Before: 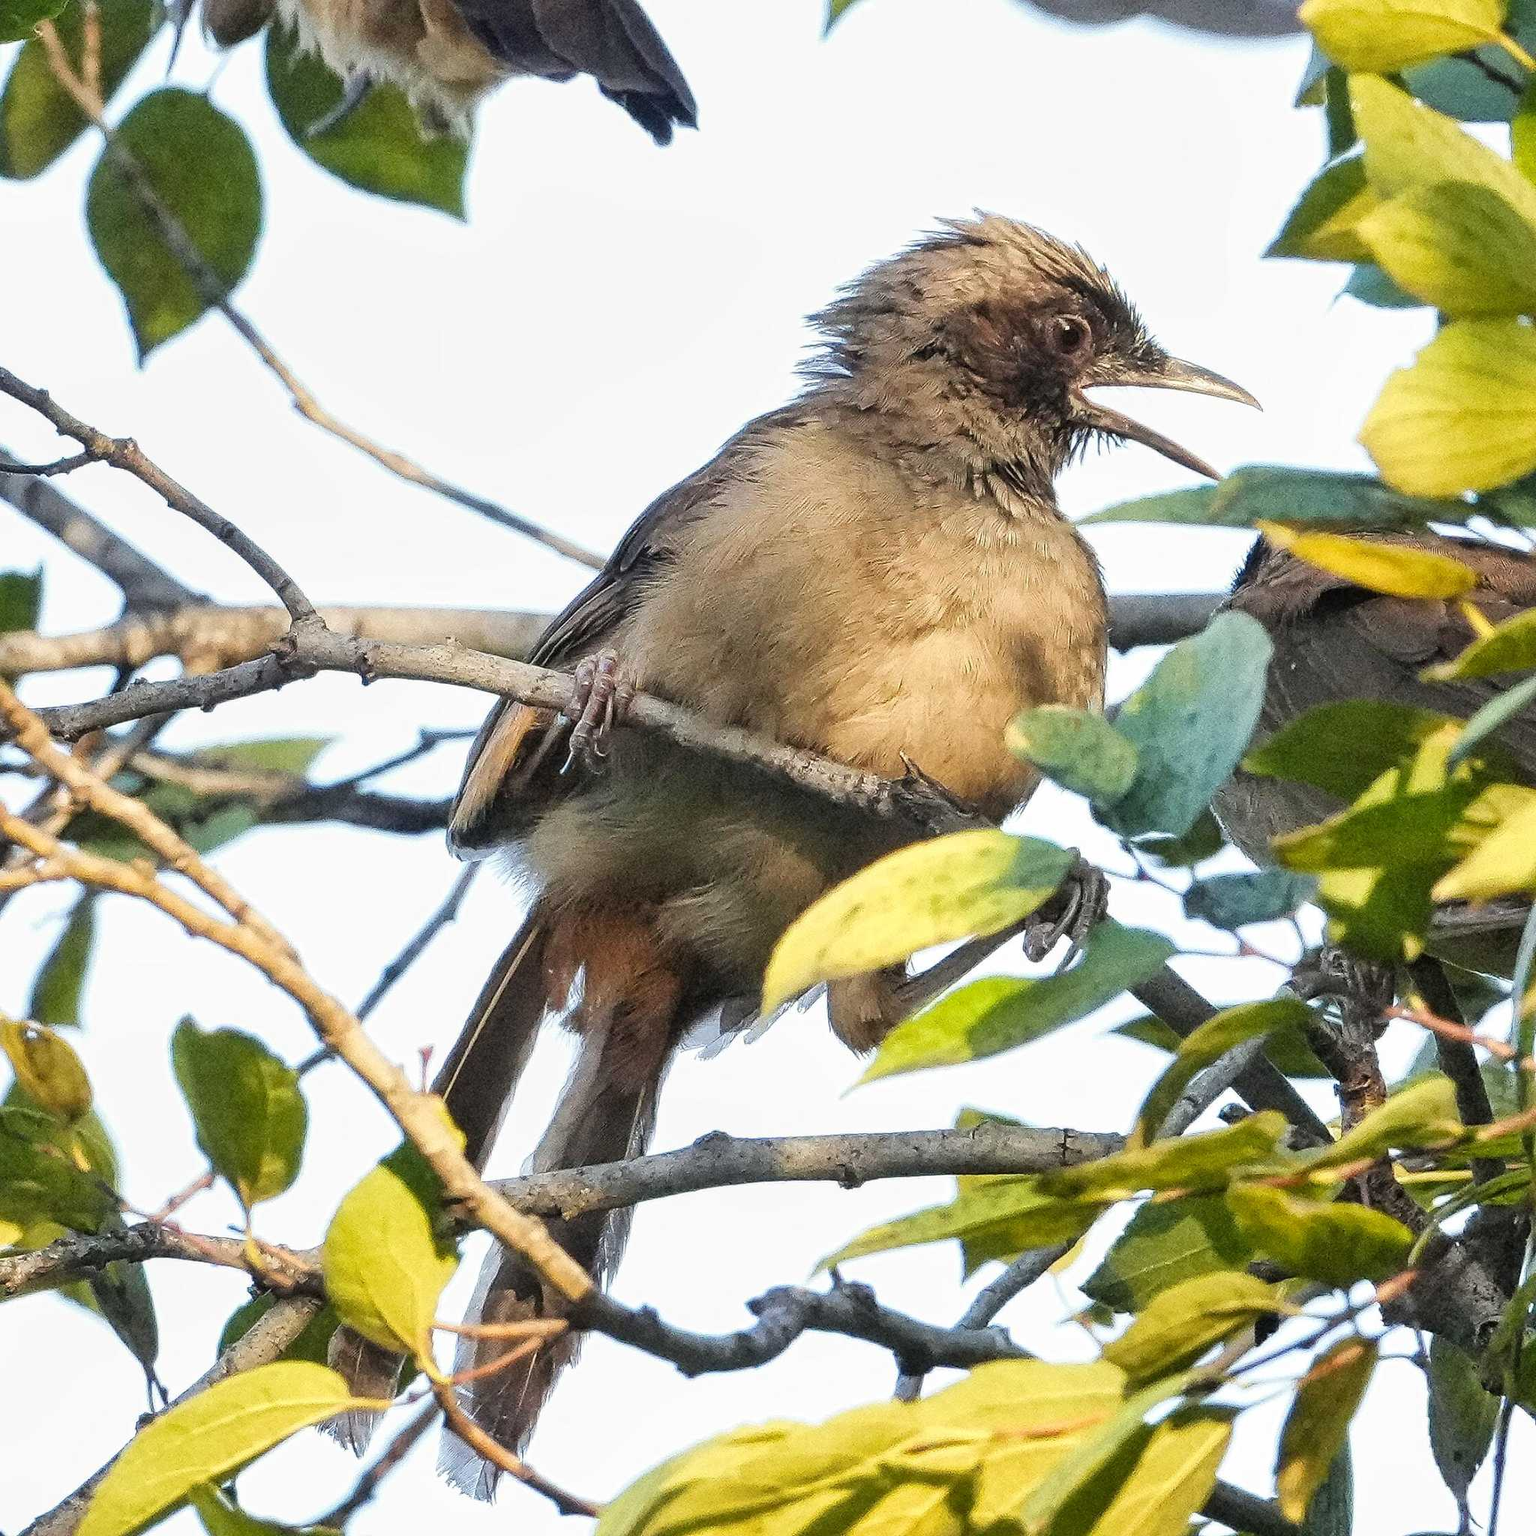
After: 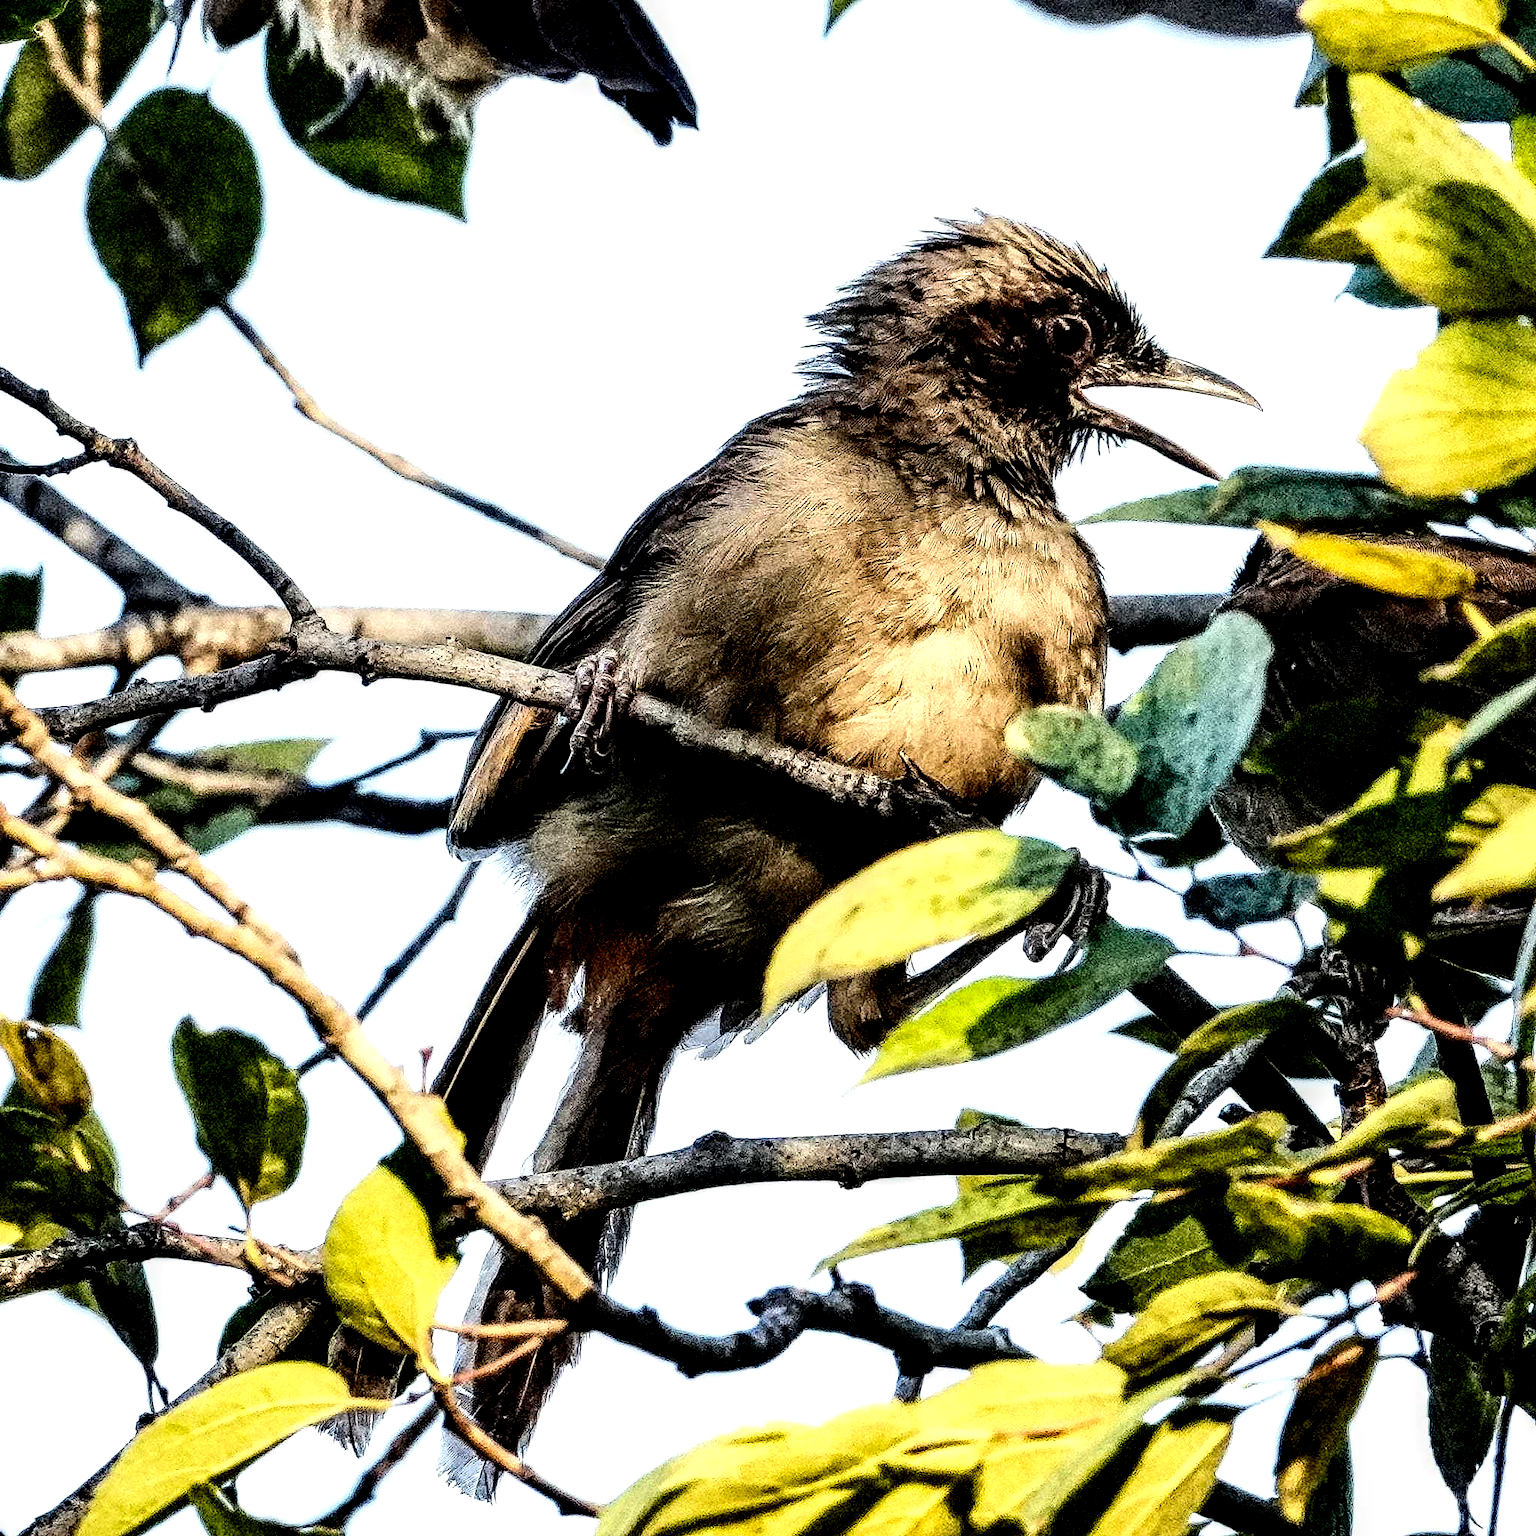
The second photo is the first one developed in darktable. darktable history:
local contrast: shadows 161%, detail 225%
contrast brightness saturation: contrast 0.306, brightness -0.081, saturation 0.169
